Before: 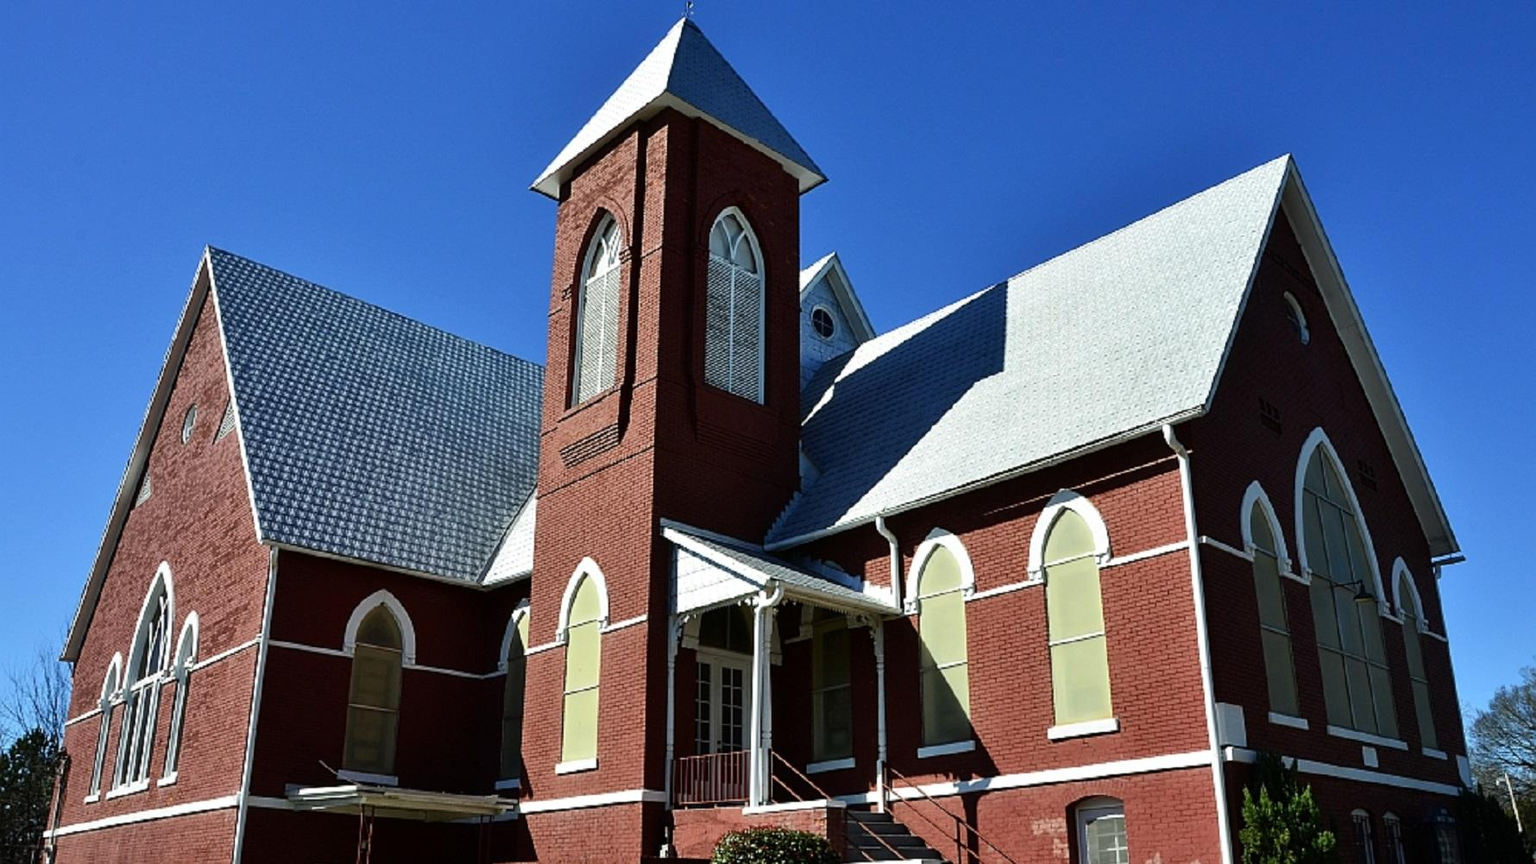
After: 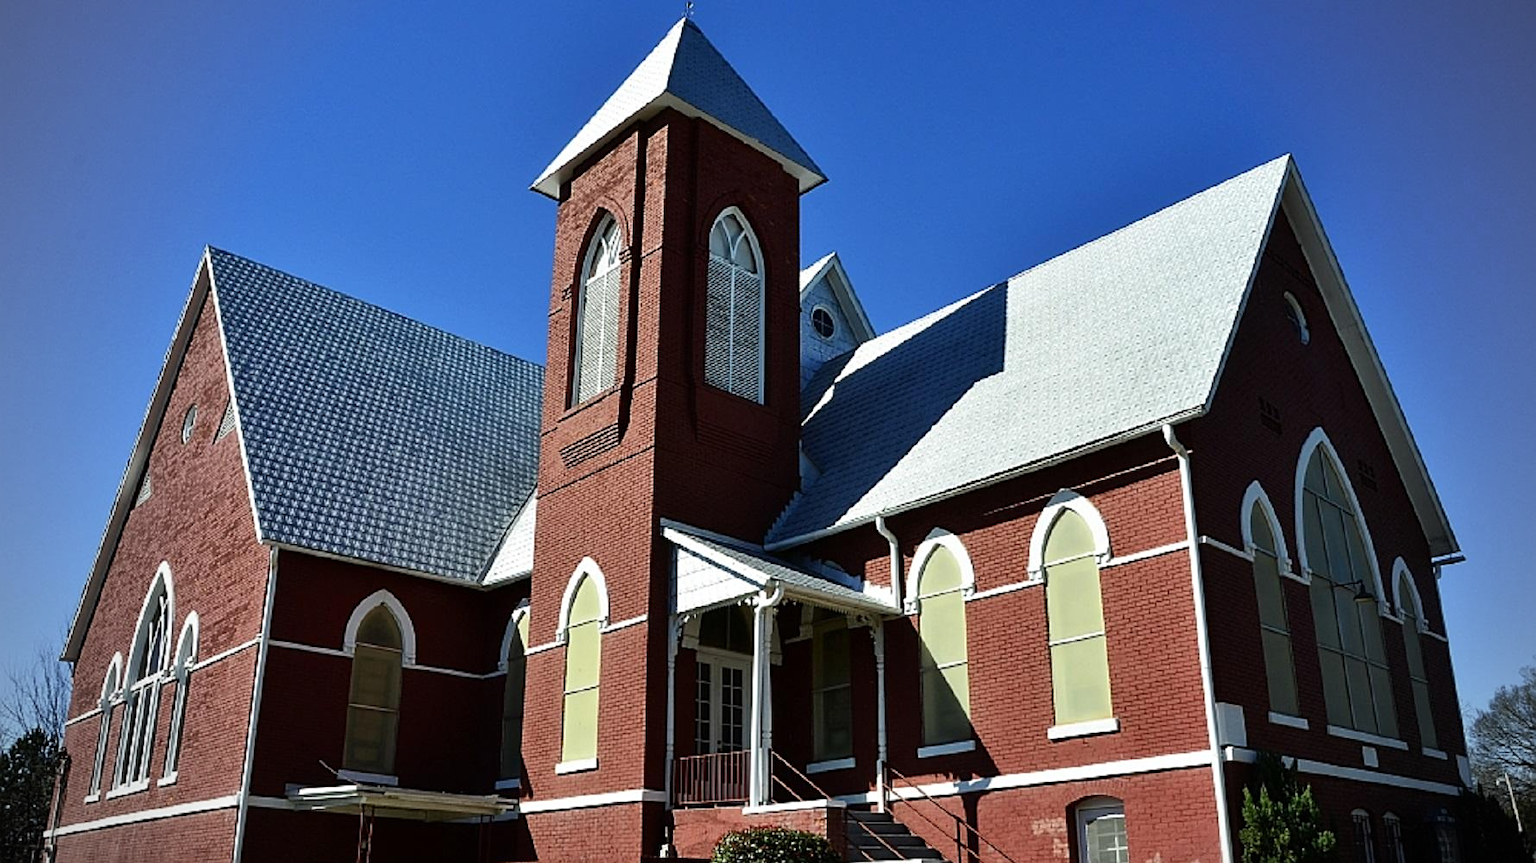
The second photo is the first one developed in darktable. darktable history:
vignetting: fall-off start 73.62%
sharpen: amount 0.206
